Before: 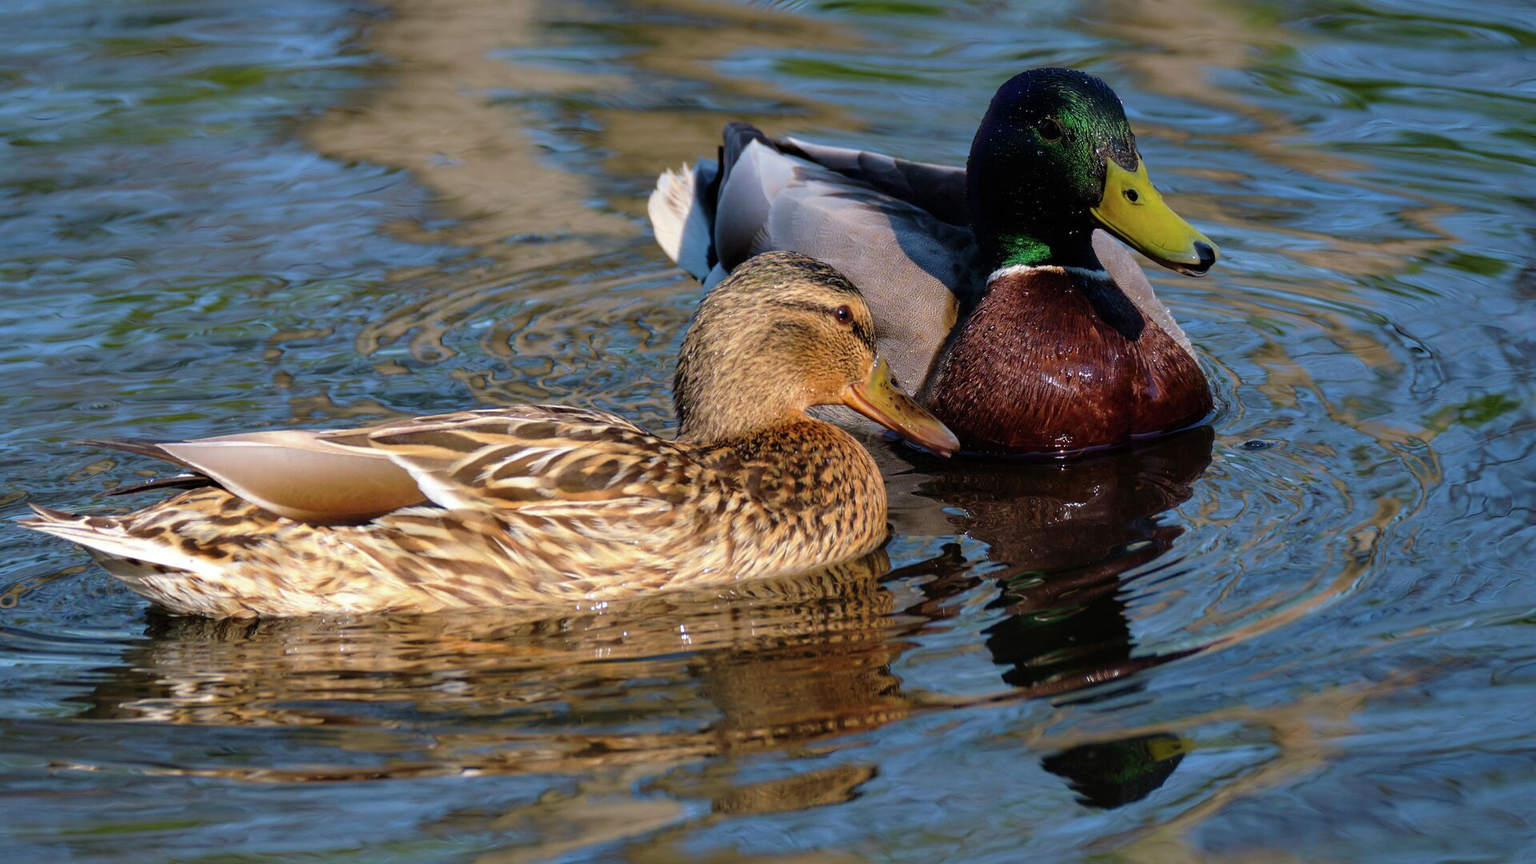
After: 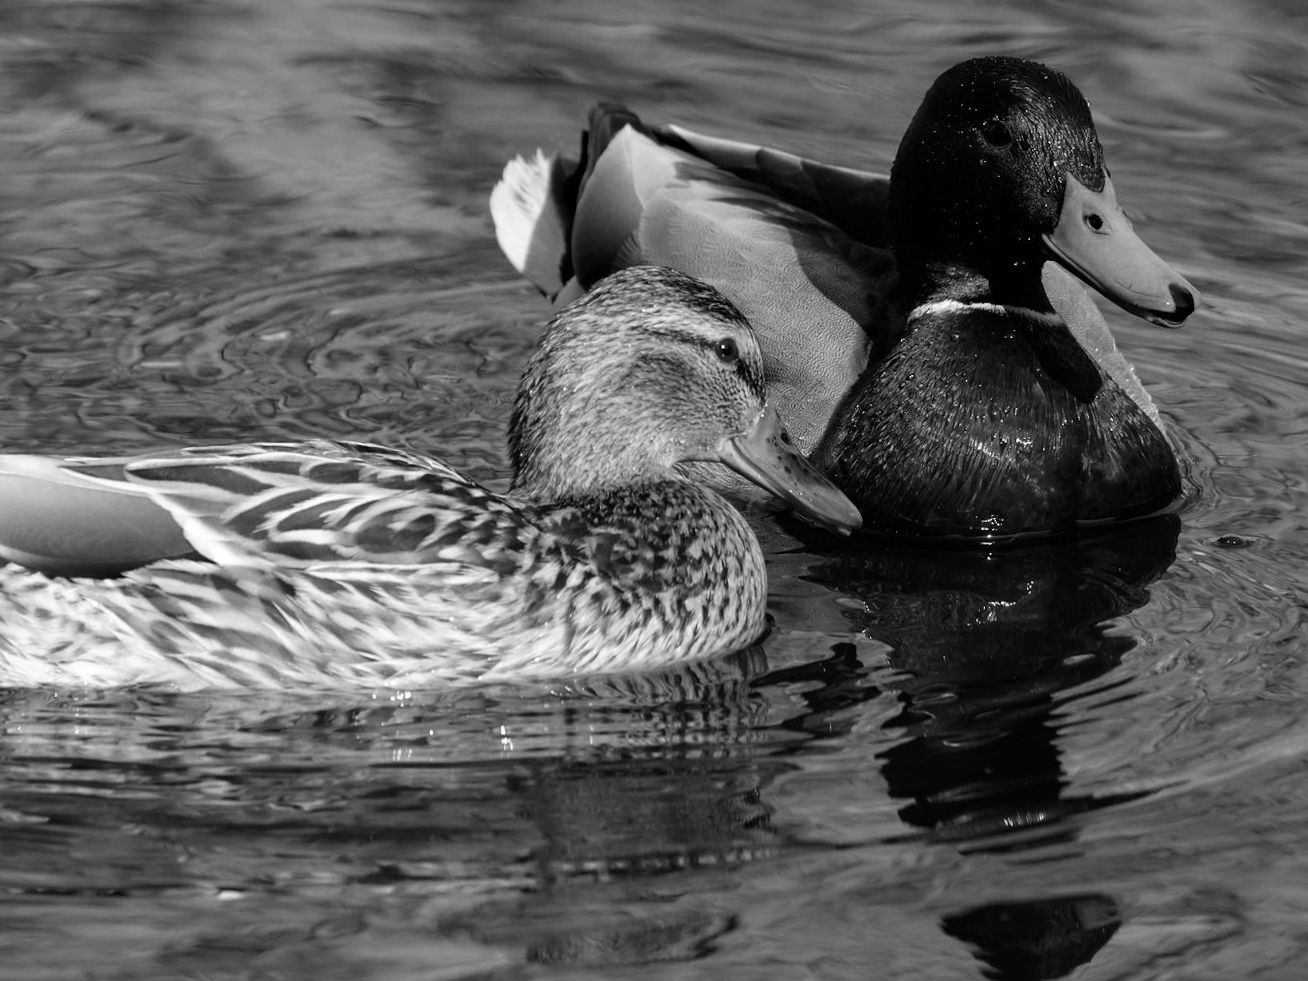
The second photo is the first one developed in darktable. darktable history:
contrast brightness saturation: contrast 0.16, saturation 0.32
monochrome: size 3.1
crop and rotate: angle -3.27°, left 14.277%, top 0.028%, right 10.766%, bottom 0.028%
